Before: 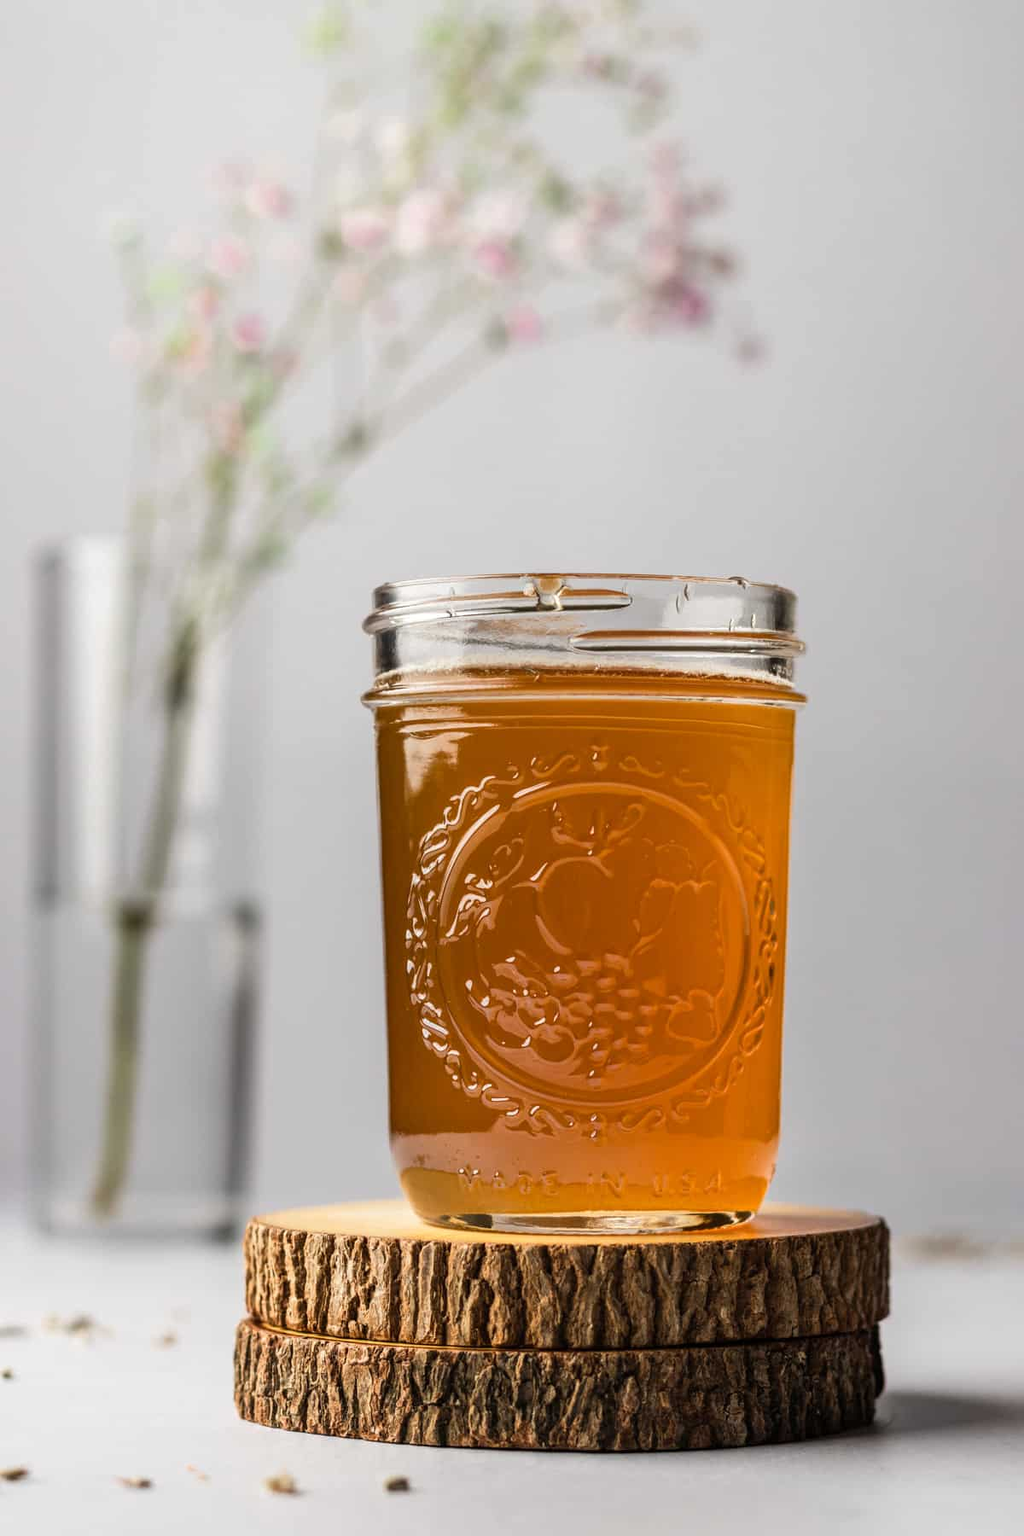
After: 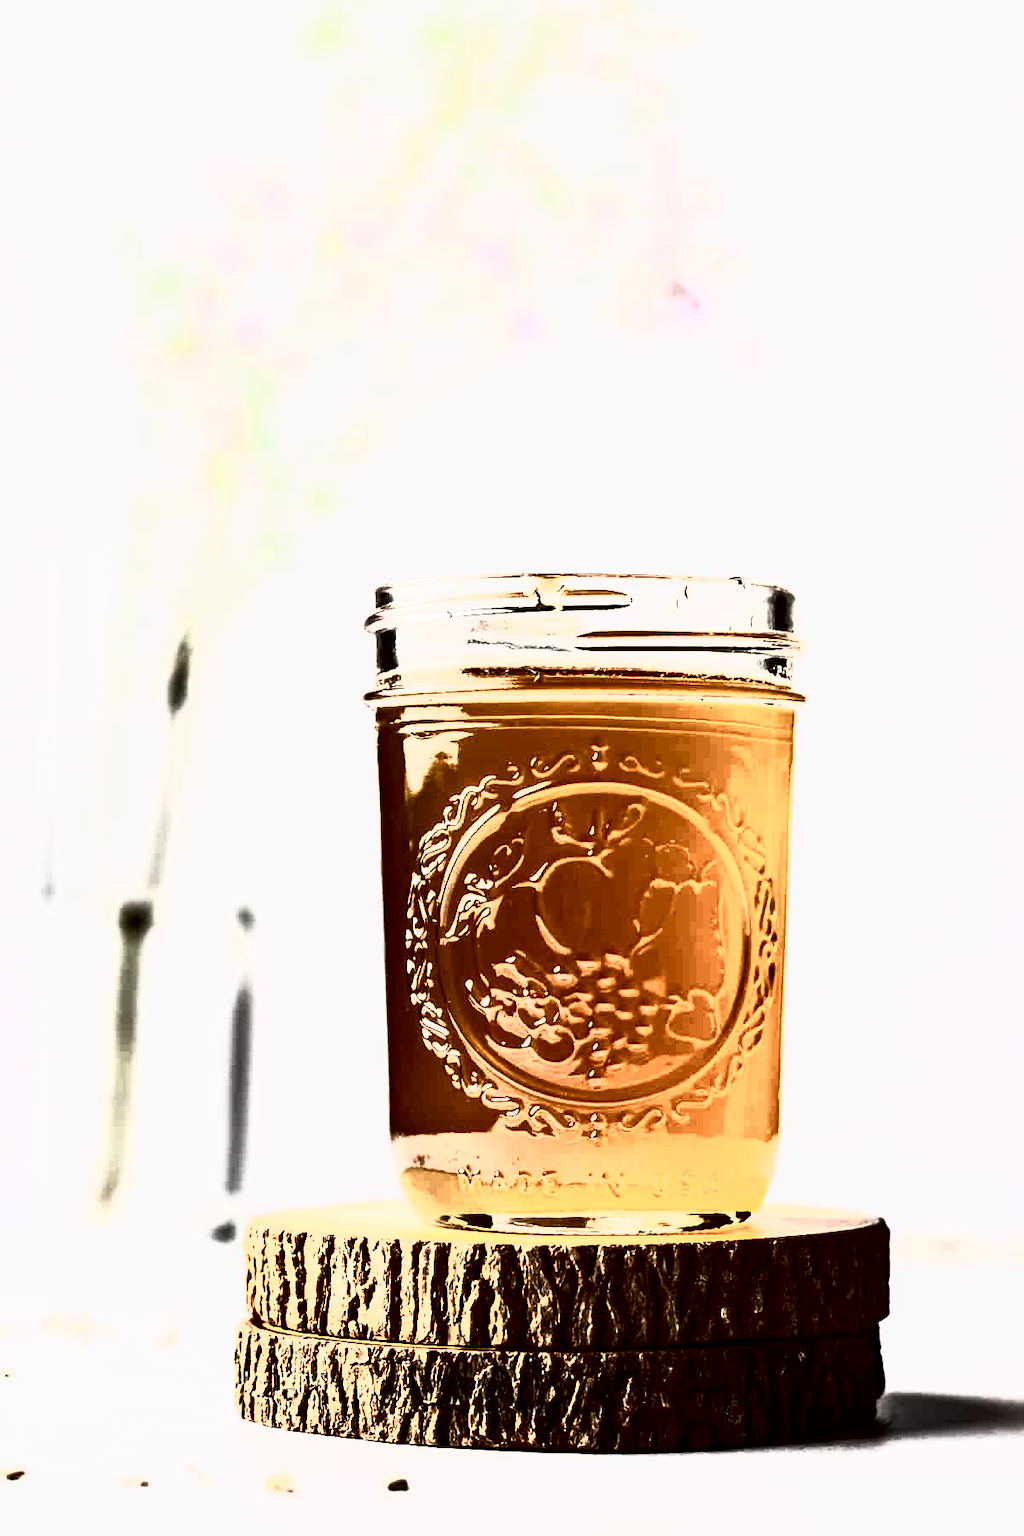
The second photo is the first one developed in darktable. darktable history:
tone curve: curves: ch0 [(0, 0) (0.003, 0.001) (0.011, 0.003) (0.025, 0.003) (0.044, 0.003) (0.069, 0.003) (0.1, 0.006) (0.136, 0.007) (0.177, 0.009) (0.224, 0.007) (0.277, 0.026) (0.335, 0.126) (0.399, 0.254) (0.468, 0.493) (0.543, 0.892) (0.623, 0.984) (0.709, 0.979) (0.801, 0.979) (0.898, 0.982) (1, 1)], color space Lab, independent channels, preserve colors none
